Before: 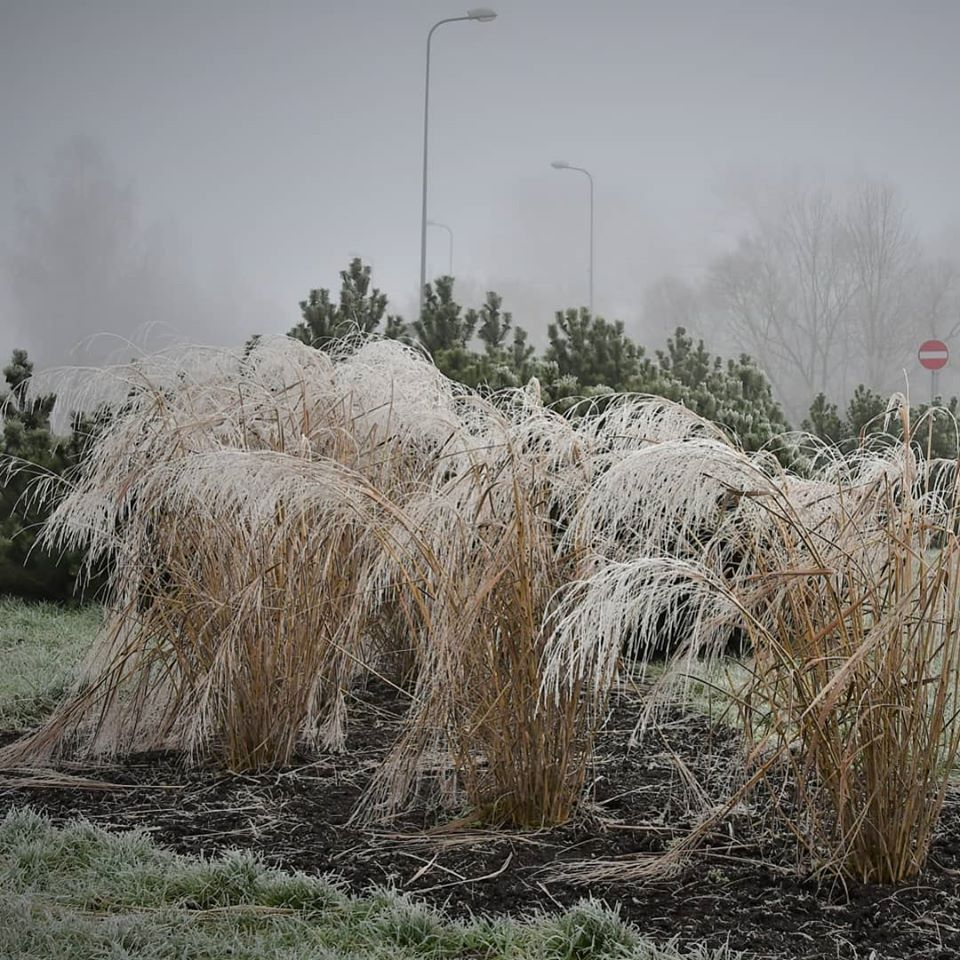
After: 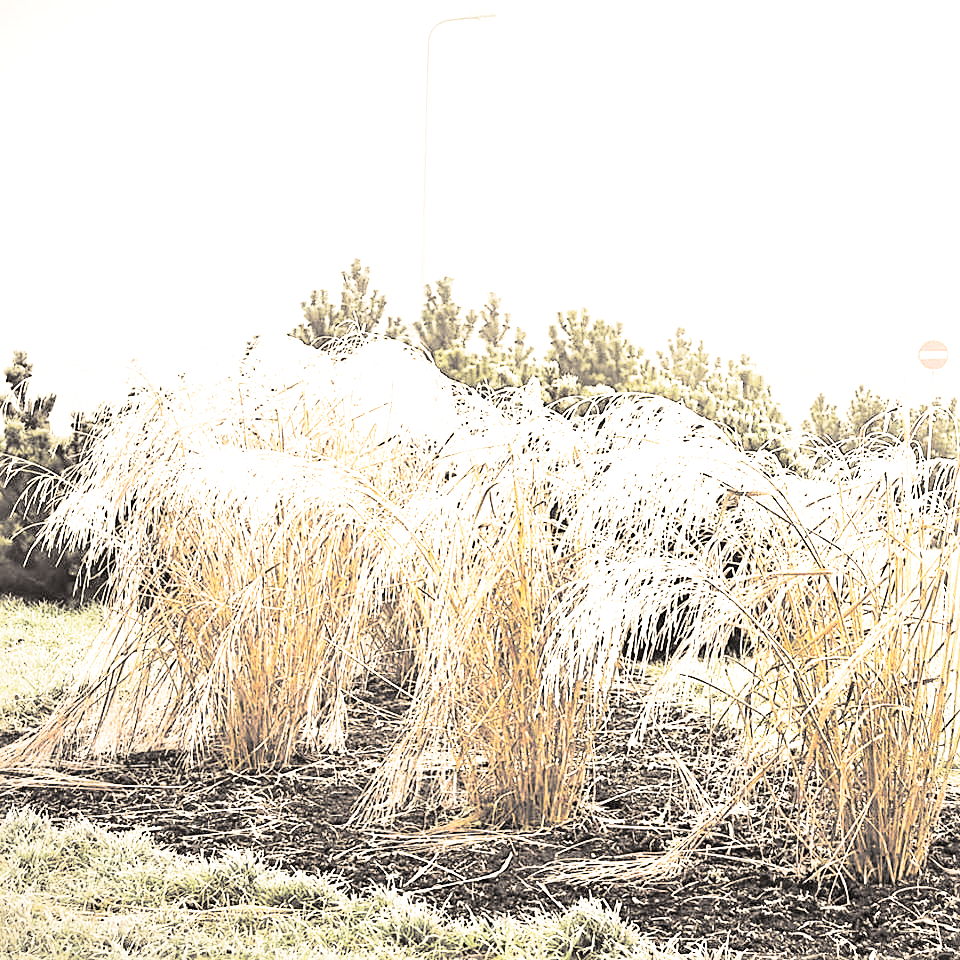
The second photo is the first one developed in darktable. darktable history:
base curve: curves: ch0 [(0, 0) (0.028, 0.03) (0.121, 0.232) (0.46, 0.748) (0.859, 0.968) (1, 1)], preserve colors none
sharpen: on, module defaults
color balance rgb: shadows lift › hue 87.51°, highlights gain › chroma 0.68%, highlights gain › hue 55.1°, global offset › chroma 0.13%, global offset › hue 253.66°, linear chroma grading › global chroma 0.5%, perceptual saturation grading › global saturation 16.38%
white balance: red 1.138, green 0.996, blue 0.812
exposure: exposure 2.207 EV, compensate highlight preservation false
split-toning: shadows › hue 26°, shadows › saturation 0.09, highlights › hue 40°, highlights › saturation 0.18, balance -63, compress 0%
